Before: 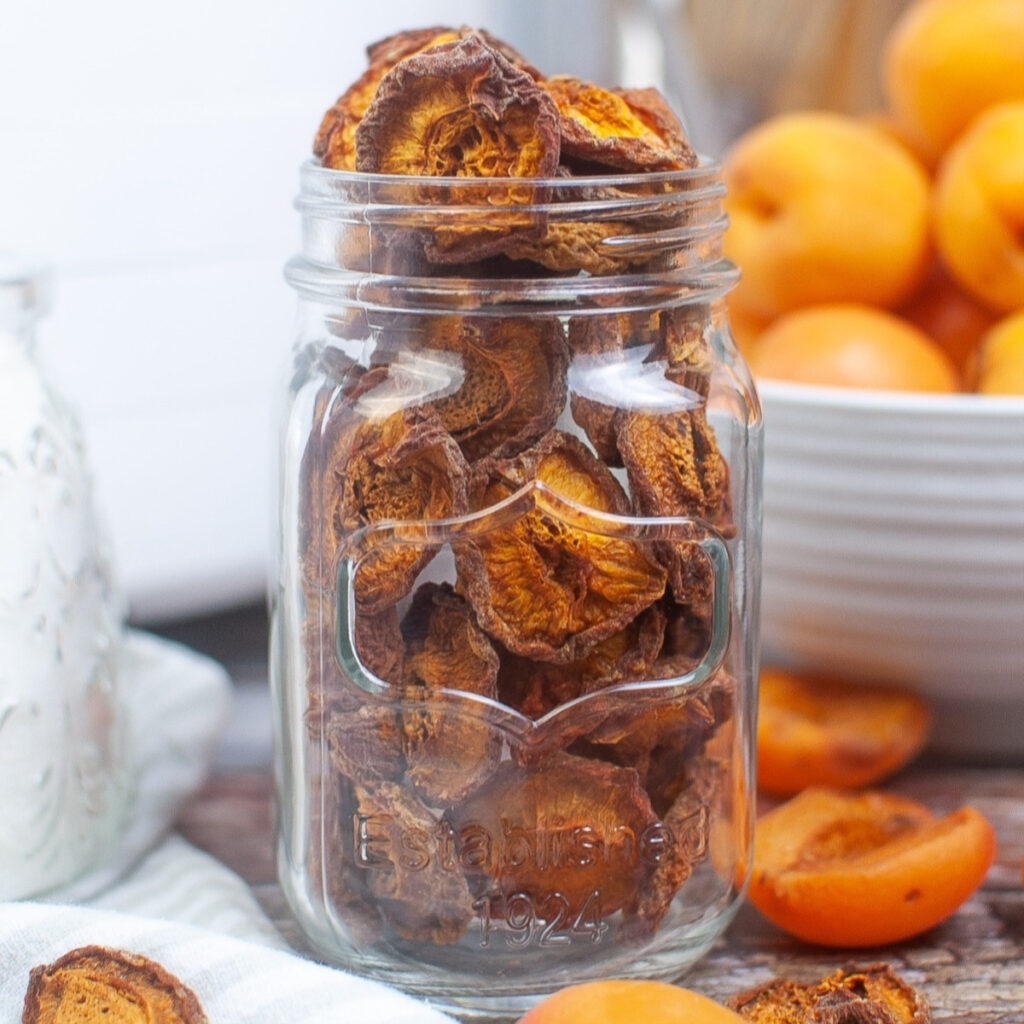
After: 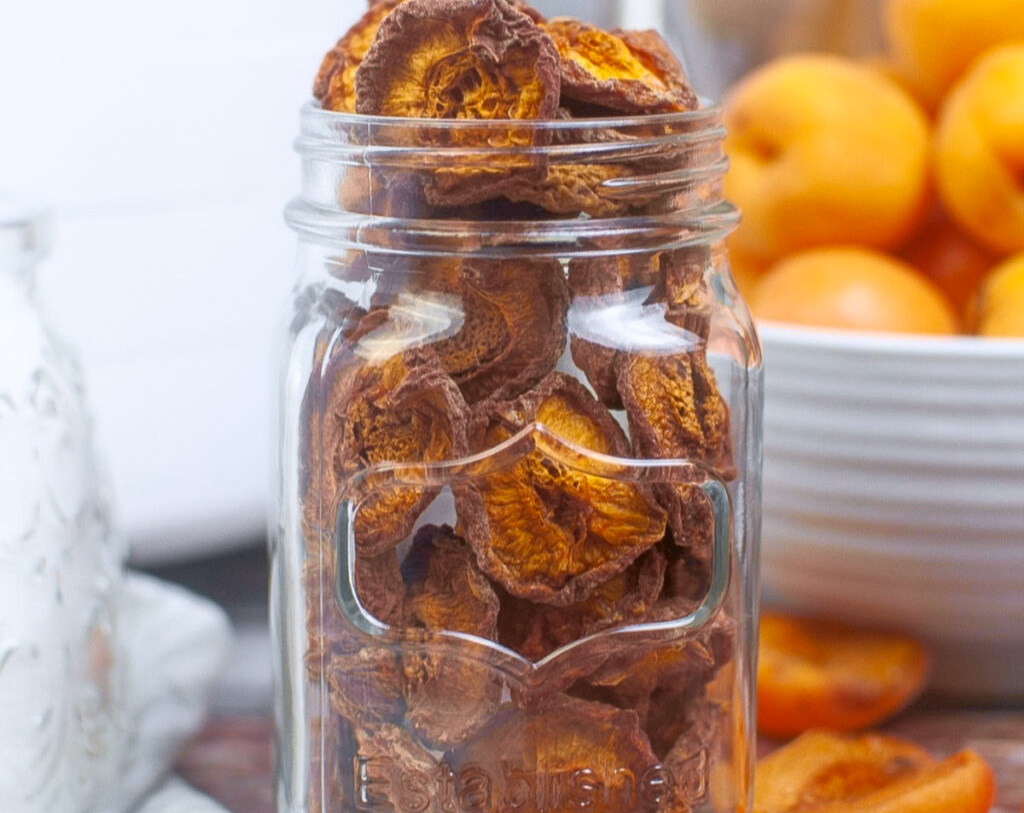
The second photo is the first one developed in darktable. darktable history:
crop and rotate: top 5.667%, bottom 14.937%
tone curve: curves: ch0 [(0, 0) (0.15, 0.17) (0.452, 0.437) (0.611, 0.588) (0.751, 0.749) (1, 1)]; ch1 [(0, 0) (0.325, 0.327) (0.412, 0.45) (0.453, 0.484) (0.5, 0.499) (0.541, 0.55) (0.617, 0.612) (0.695, 0.697) (1, 1)]; ch2 [(0, 0) (0.386, 0.397) (0.452, 0.459) (0.505, 0.498) (0.524, 0.547) (0.574, 0.566) (0.633, 0.641) (1, 1)], color space Lab, independent channels, preserve colors none
